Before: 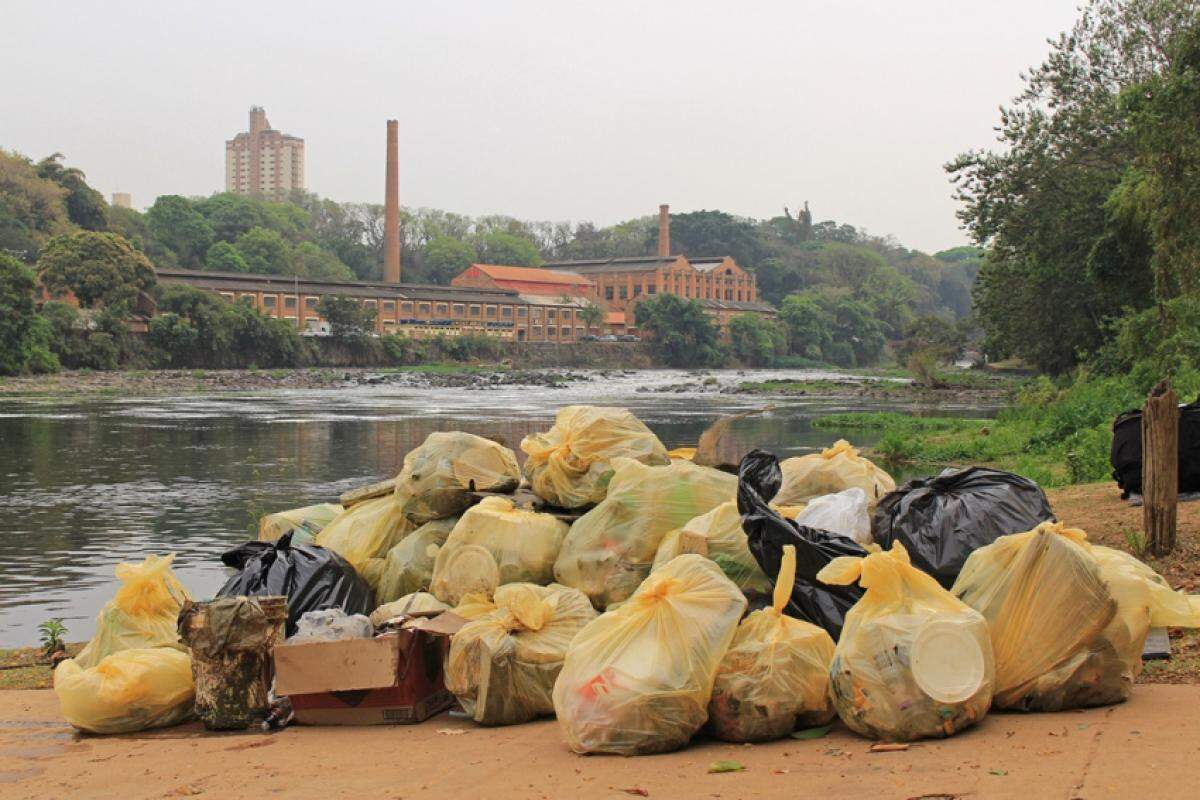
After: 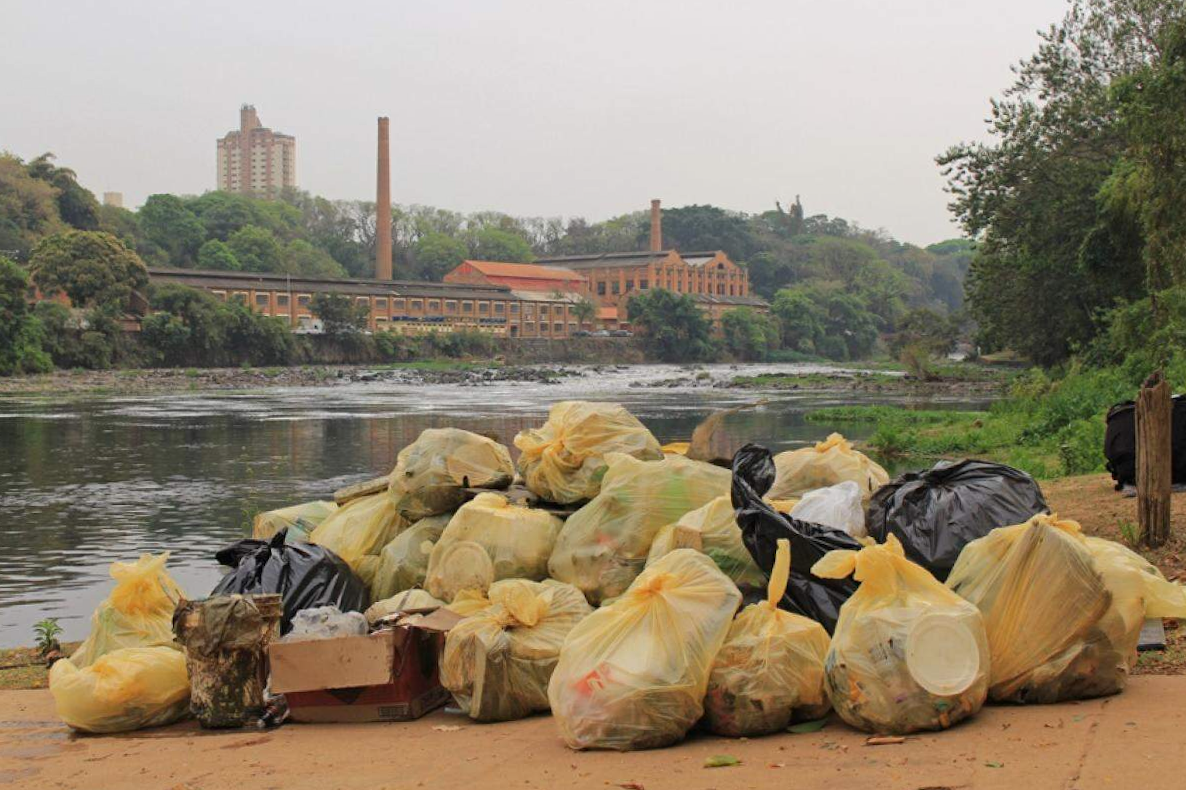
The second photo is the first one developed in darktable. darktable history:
rotate and perspective: rotation -0.45°, automatic cropping original format, crop left 0.008, crop right 0.992, crop top 0.012, crop bottom 0.988
exposure: exposure -0.157 EV, compensate highlight preservation false
